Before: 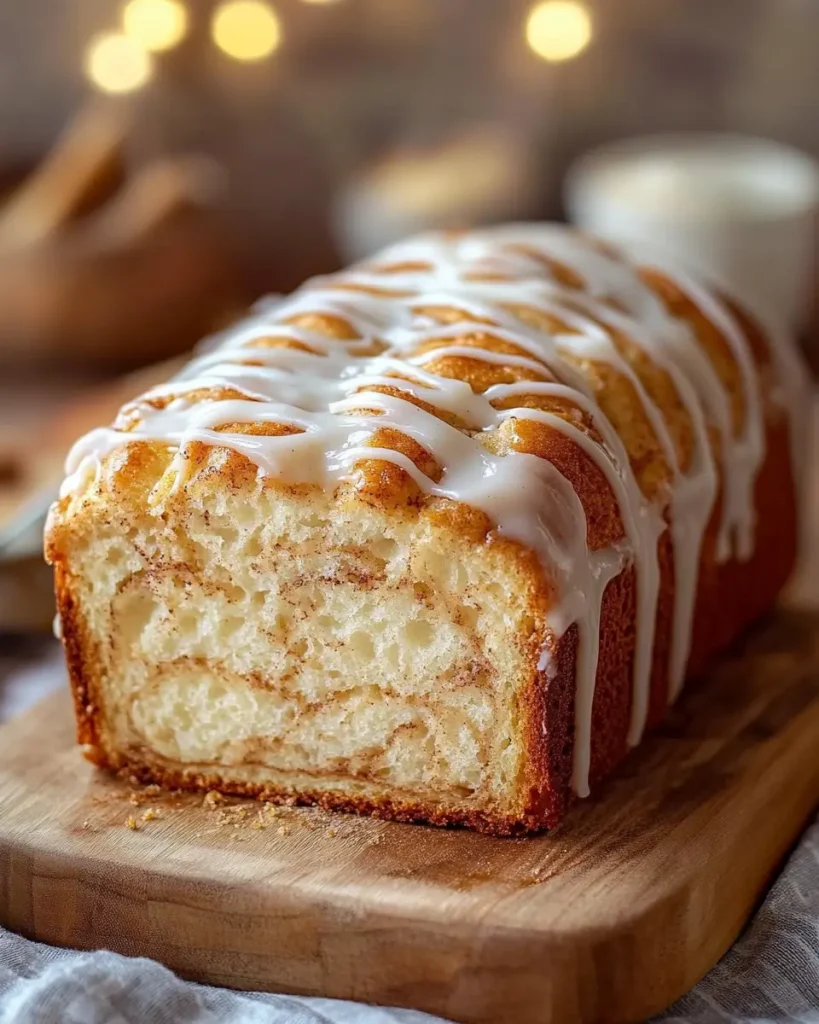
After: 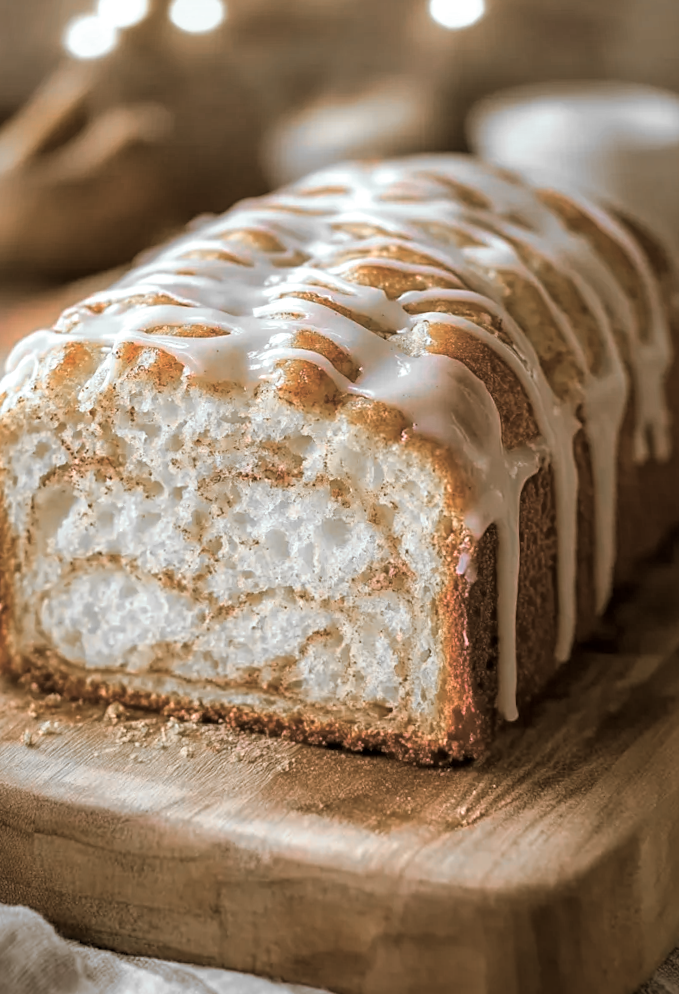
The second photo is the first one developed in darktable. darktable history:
color zones: curves: ch0 [(0, 0.65) (0.096, 0.644) (0.221, 0.539) (0.429, 0.5) (0.571, 0.5) (0.714, 0.5) (0.857, 0.5) (1, 0.65)]; ch1 [(0, 0.5) (0.143, 0.5) (0.257, -0.002) (0.429, 0.04) (0.571, -0.001) (0.714, -0.015) (0.857, 0.024) (1, 0.5)]
local contrast: mode bilateral grid, contrast 20, coarseness 50, detail 130%, midtone range 0.2
split-toning: shadows › hue 37.98°, highlights › hue 185.58°, balance -55.261
rotate and perspective: rotation 0.72°, lens shift (vertical) -0.352, lens shift (horizontal) -0.051, crop left 0.152, crop right 0.859, crop top 0.019, crop bottom 0.964
